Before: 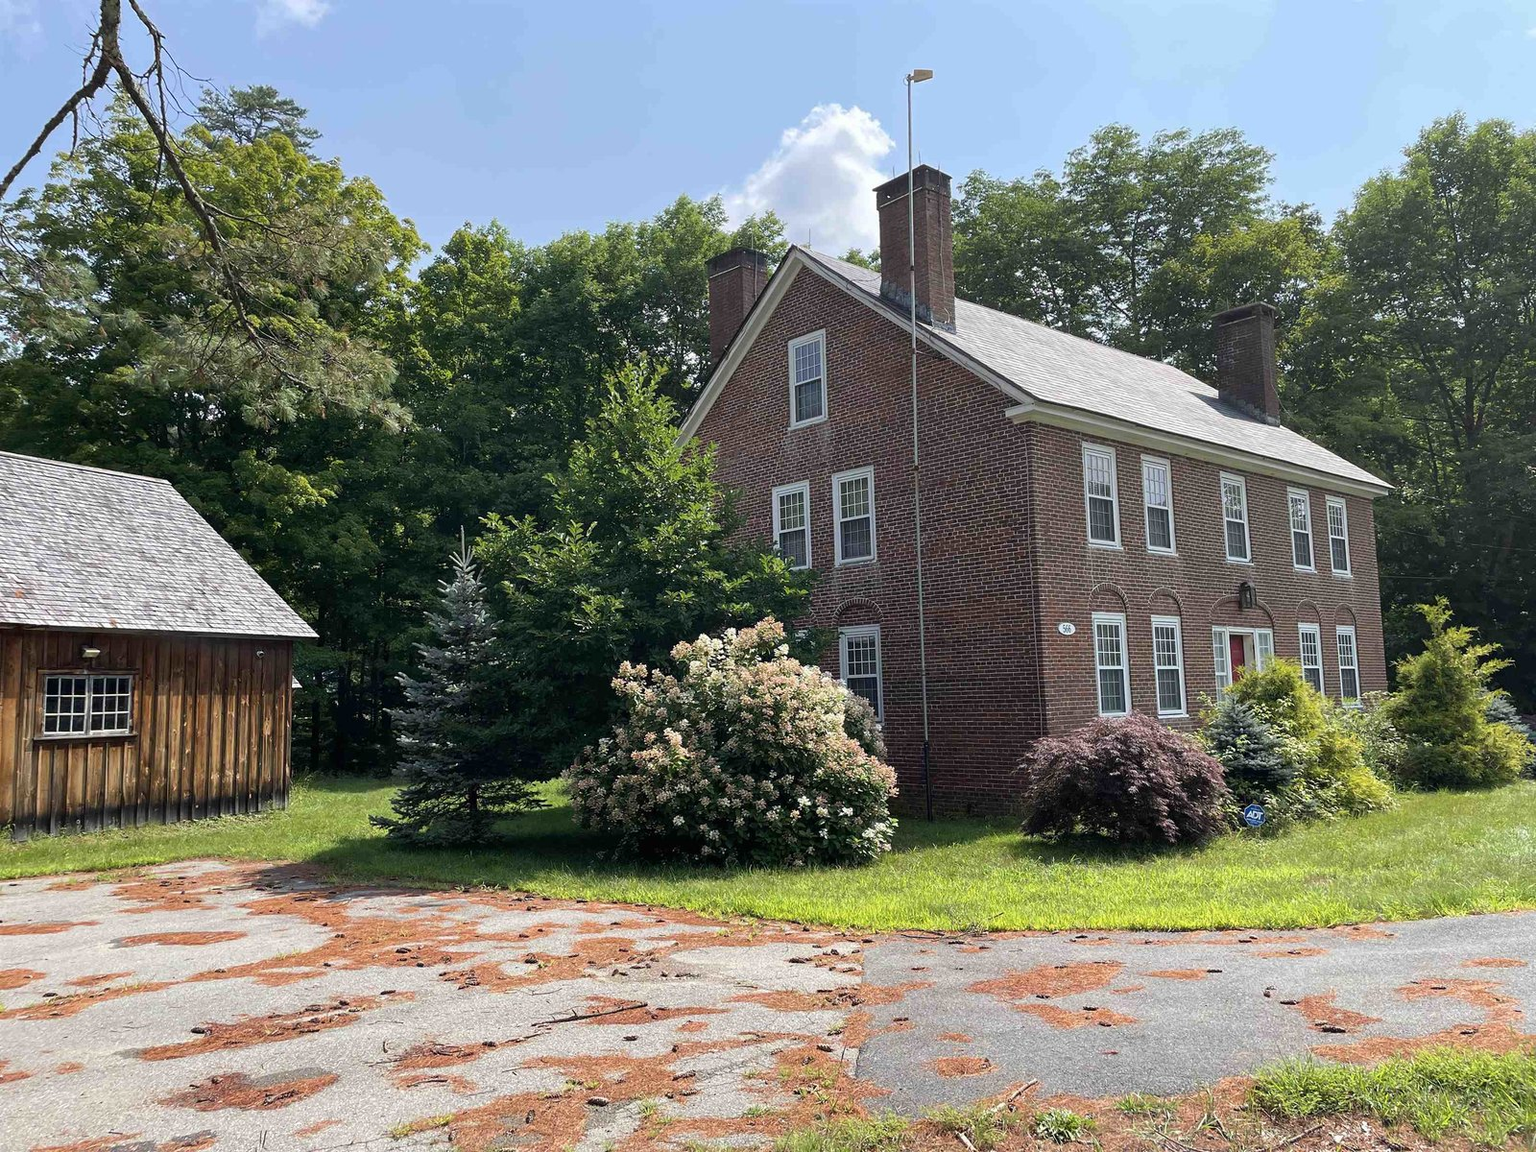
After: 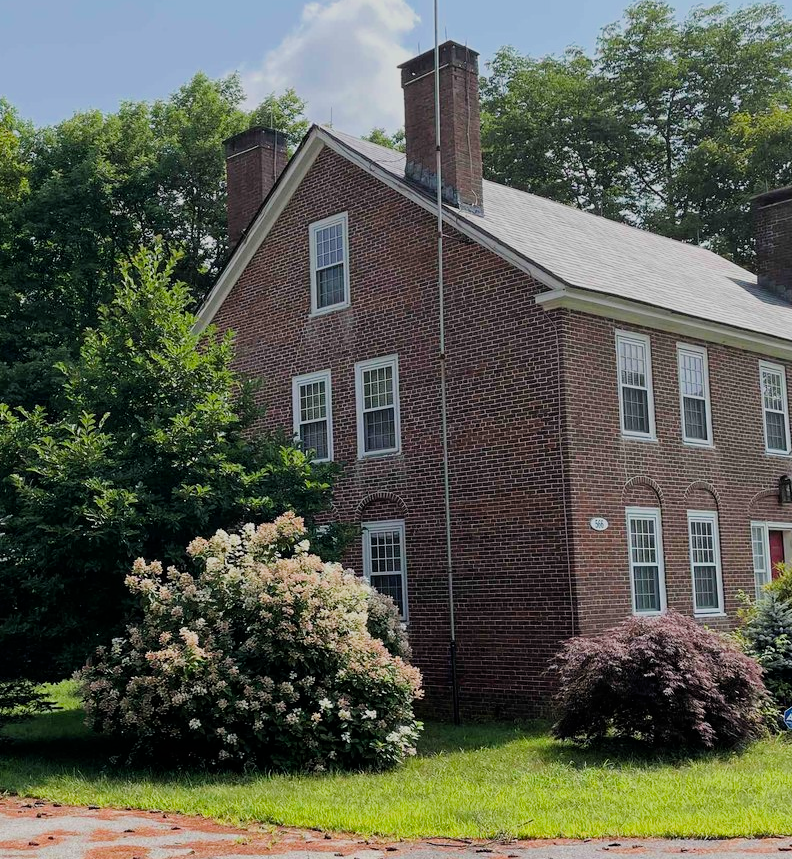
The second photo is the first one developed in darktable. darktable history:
crop: left 32.052%, top 10.978%, right 18.422%, bottom 17.409%
filmic rgb: black relative exposure -7.65 EV, white relative exposure 4.56 EV, threshold 2.96 EV, hardness 3.61, iterations of high-quality reconstruction 0, enable highlight reconstruction true
